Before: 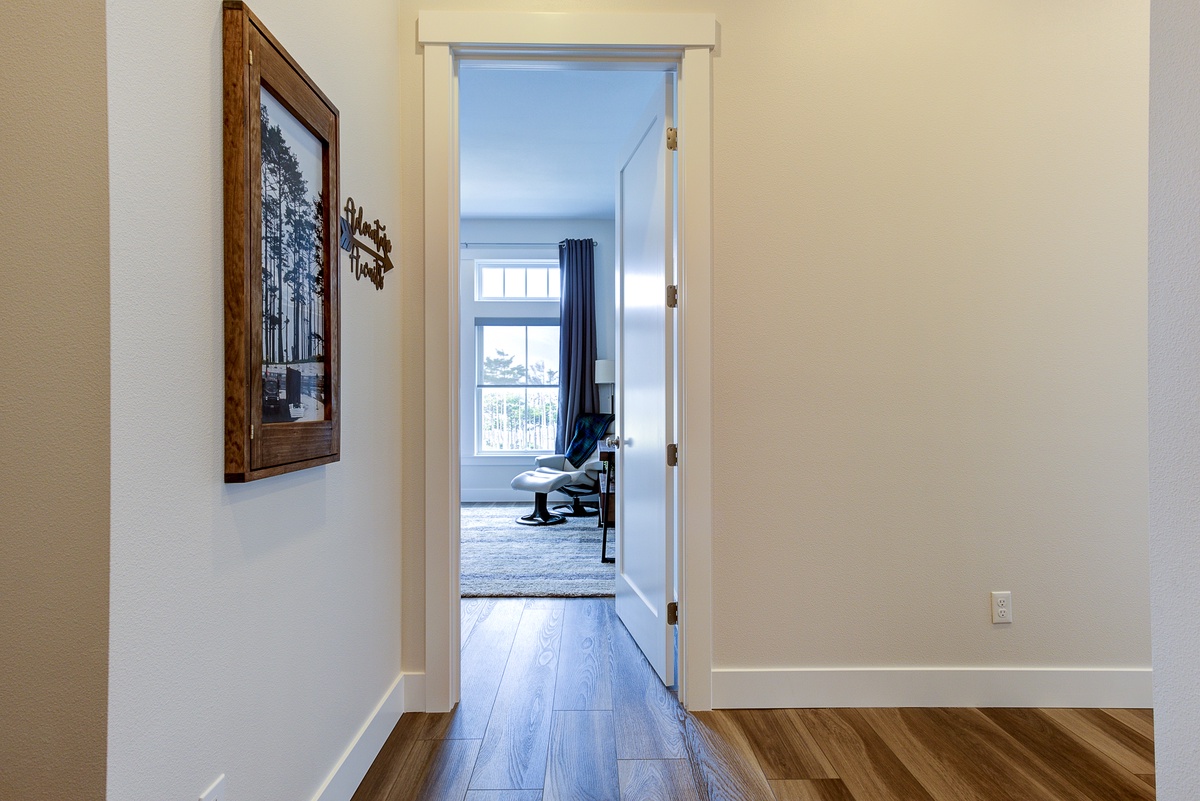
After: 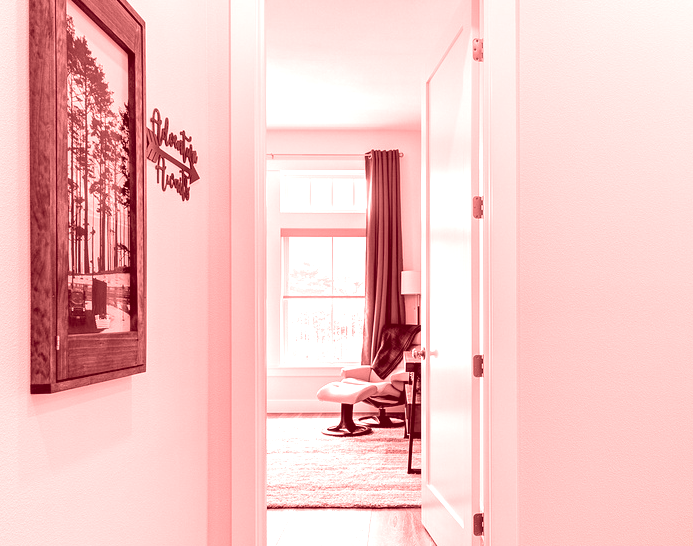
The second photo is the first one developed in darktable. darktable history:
crop: left 16.202%, top 11.208%, right 26.045%, bottom 20.557%
exposure: exposure 0.661 EV, compensate highlight preservation false
colorize: saturation 60%, source mix 100%
